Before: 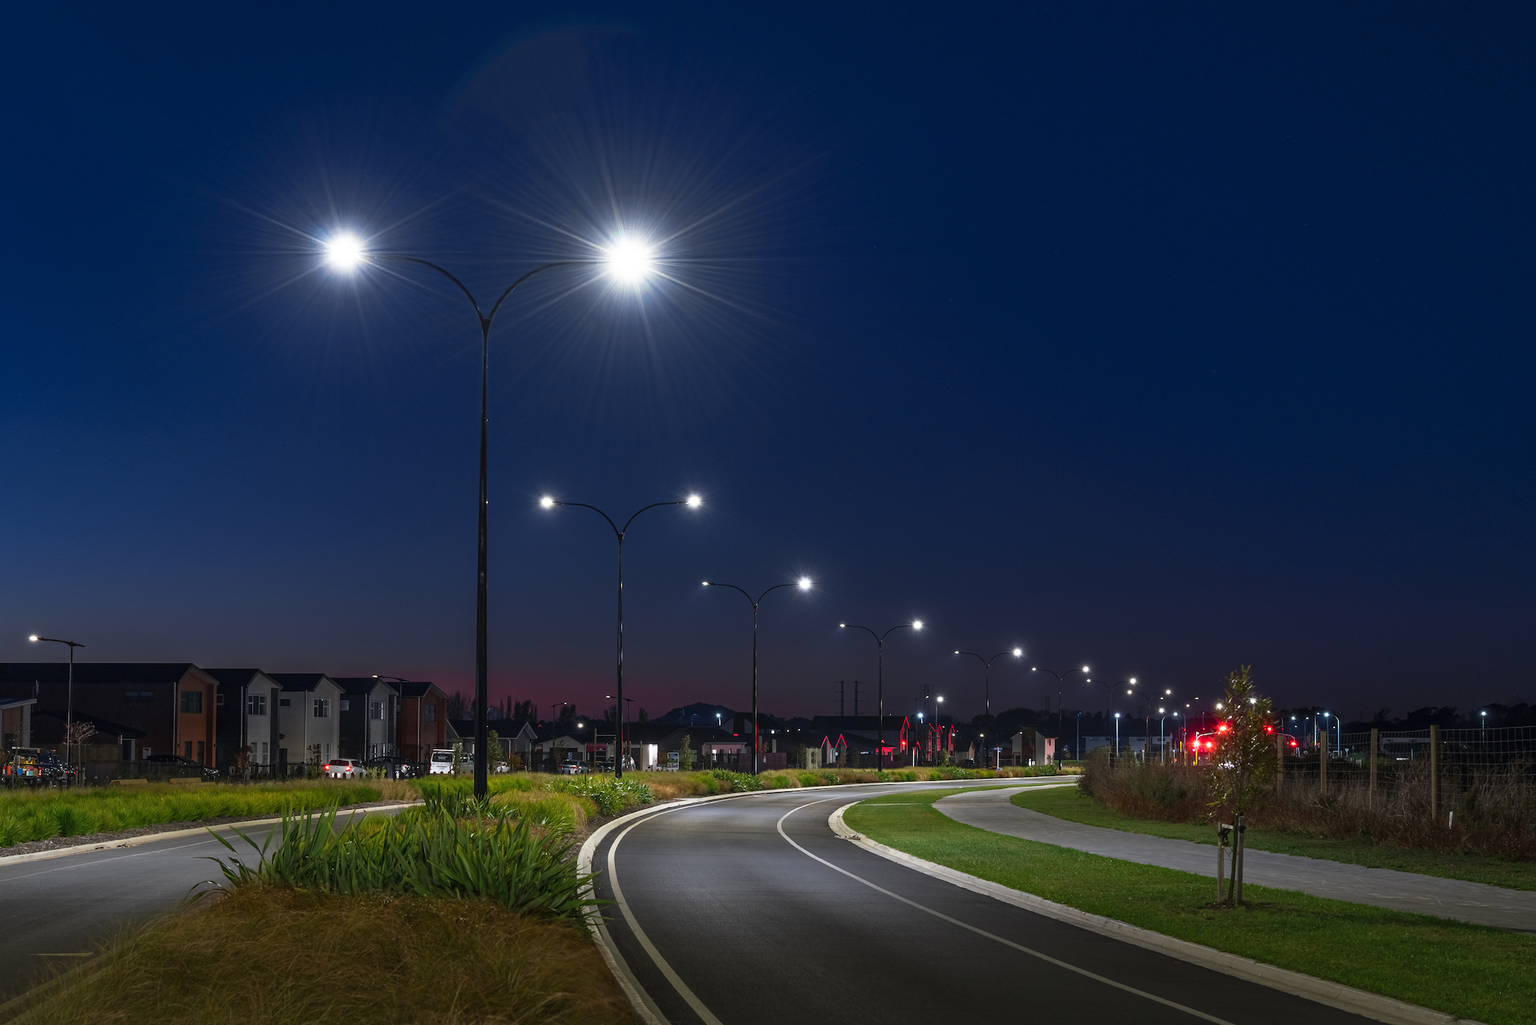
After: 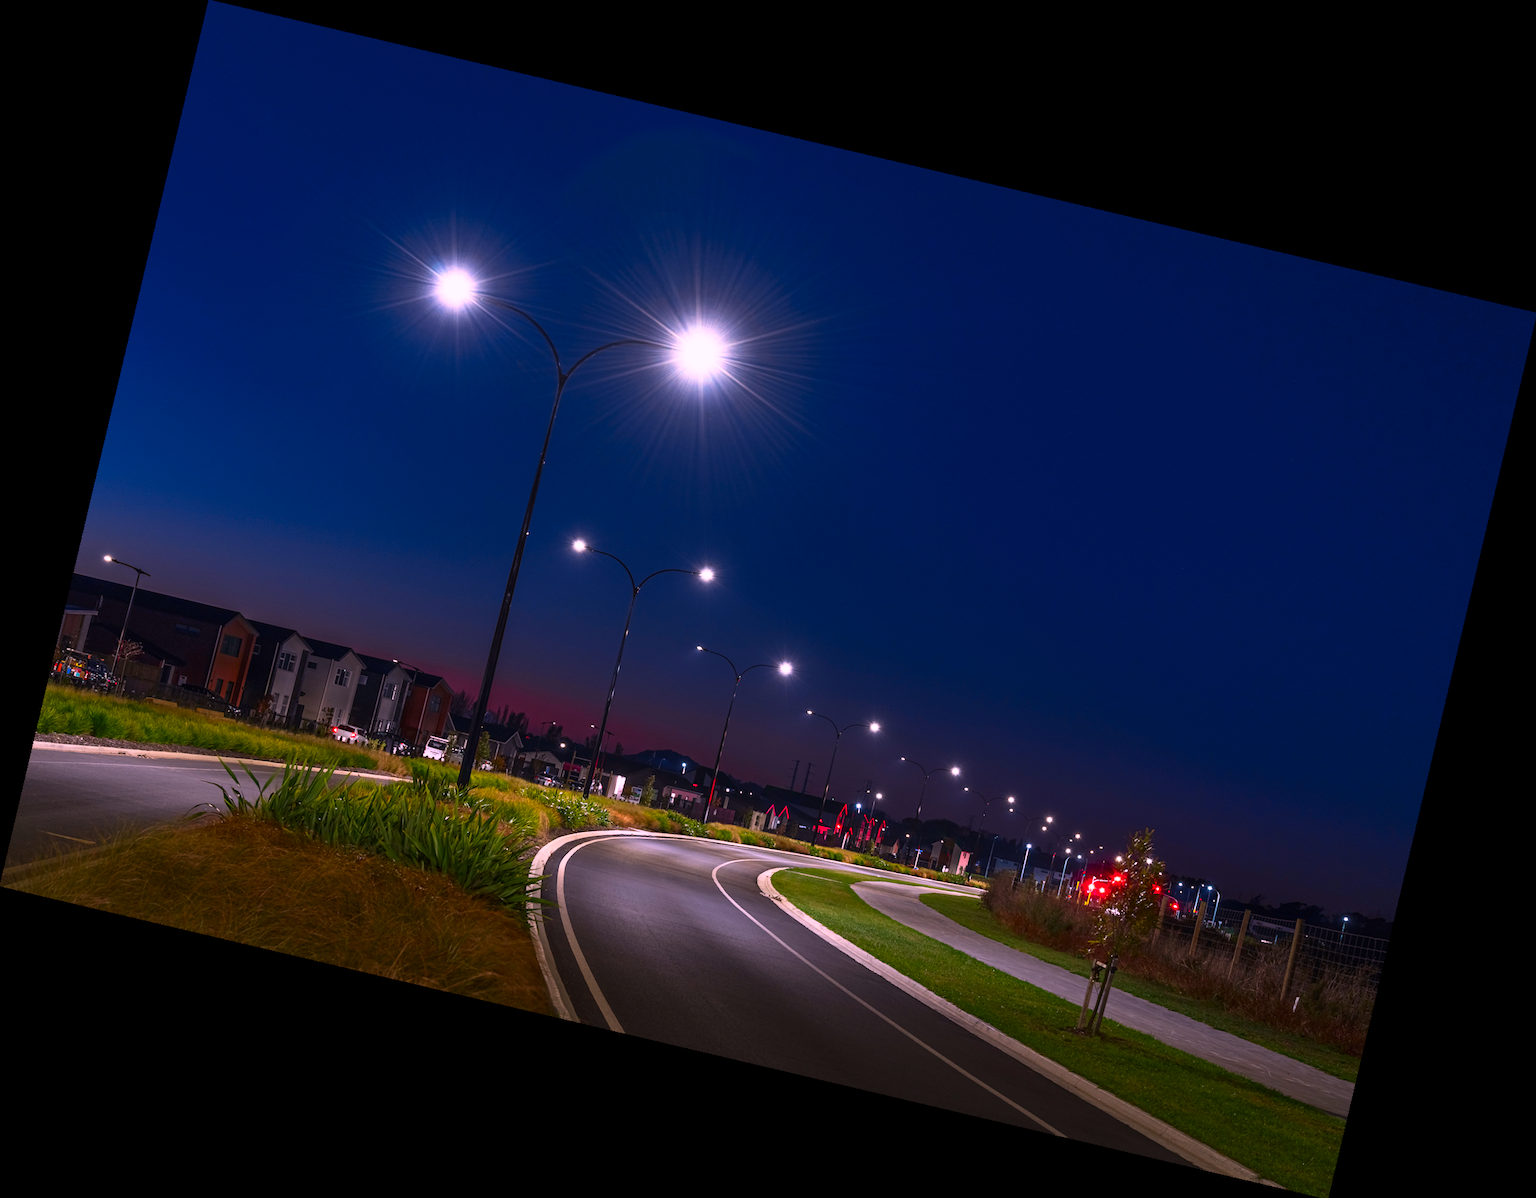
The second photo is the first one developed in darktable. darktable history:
white balance: red 1.188, blue 1.11
rotate and perspective: rotation 13.27°, automatic cropping off
contrast brightness saturation: contrast 0.16, saturation 0.32
